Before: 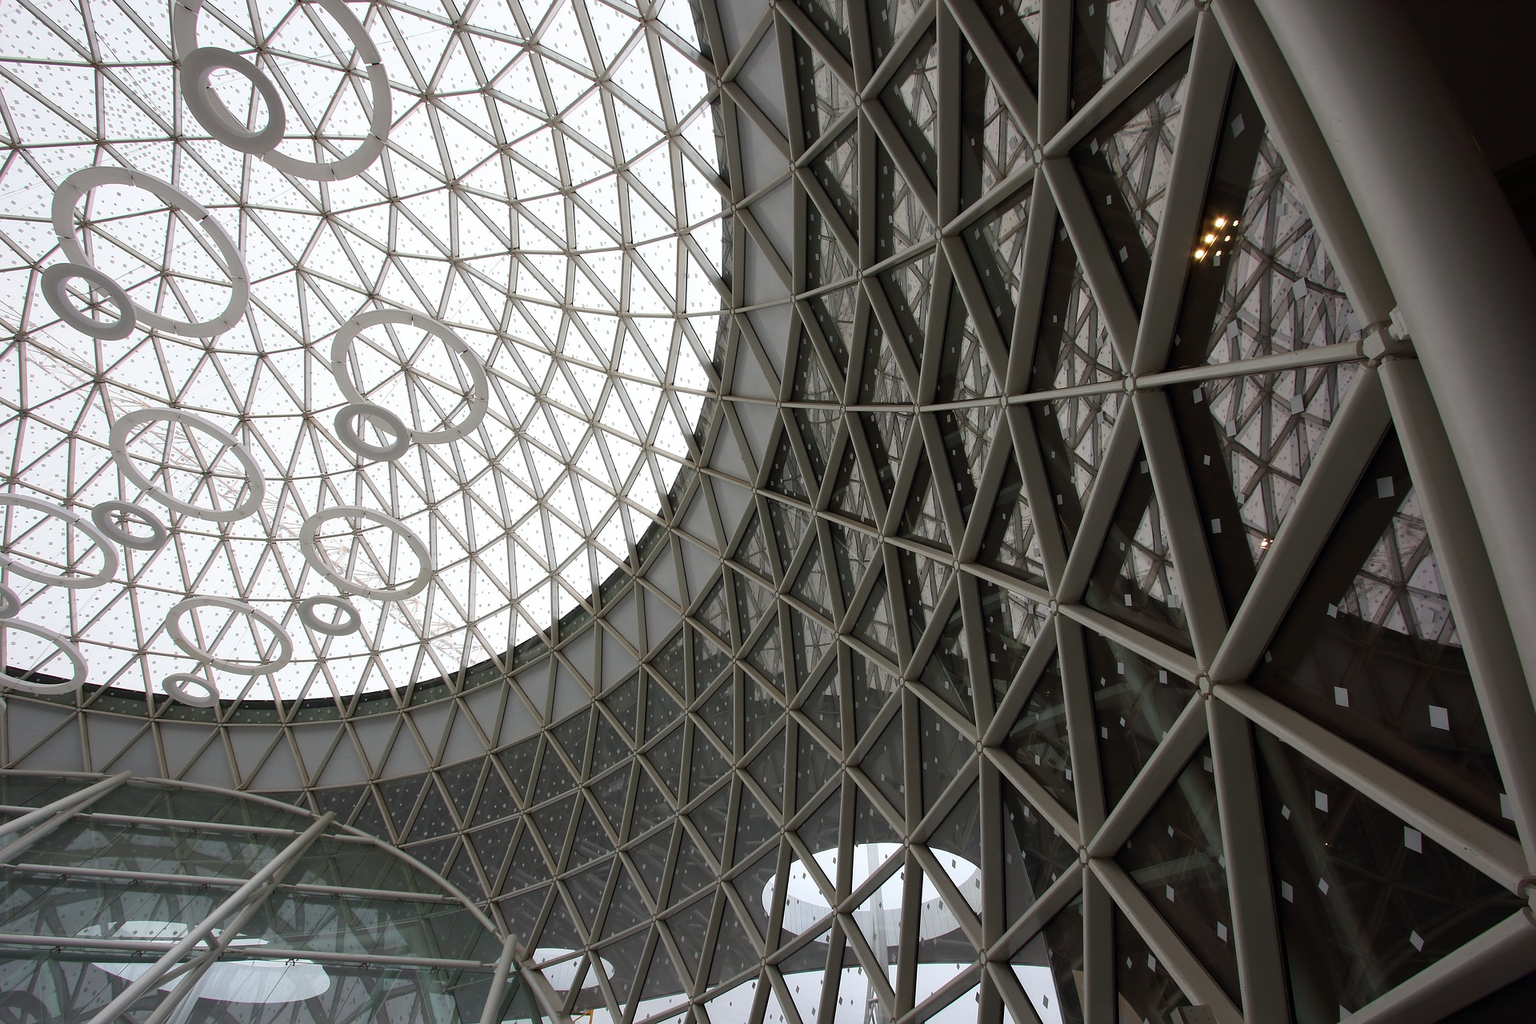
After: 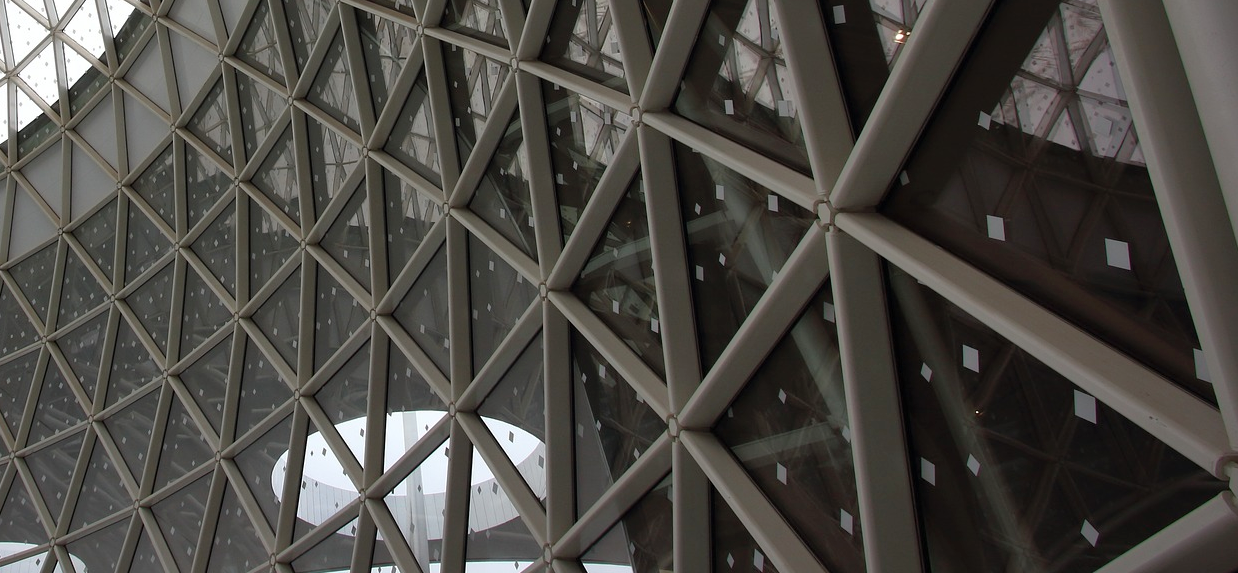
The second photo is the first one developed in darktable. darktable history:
crop and rotate: left 35.509%, top 50.238%, bottom 4.934%
shadows and highlights: shadows 43.06, highlights 6.94
